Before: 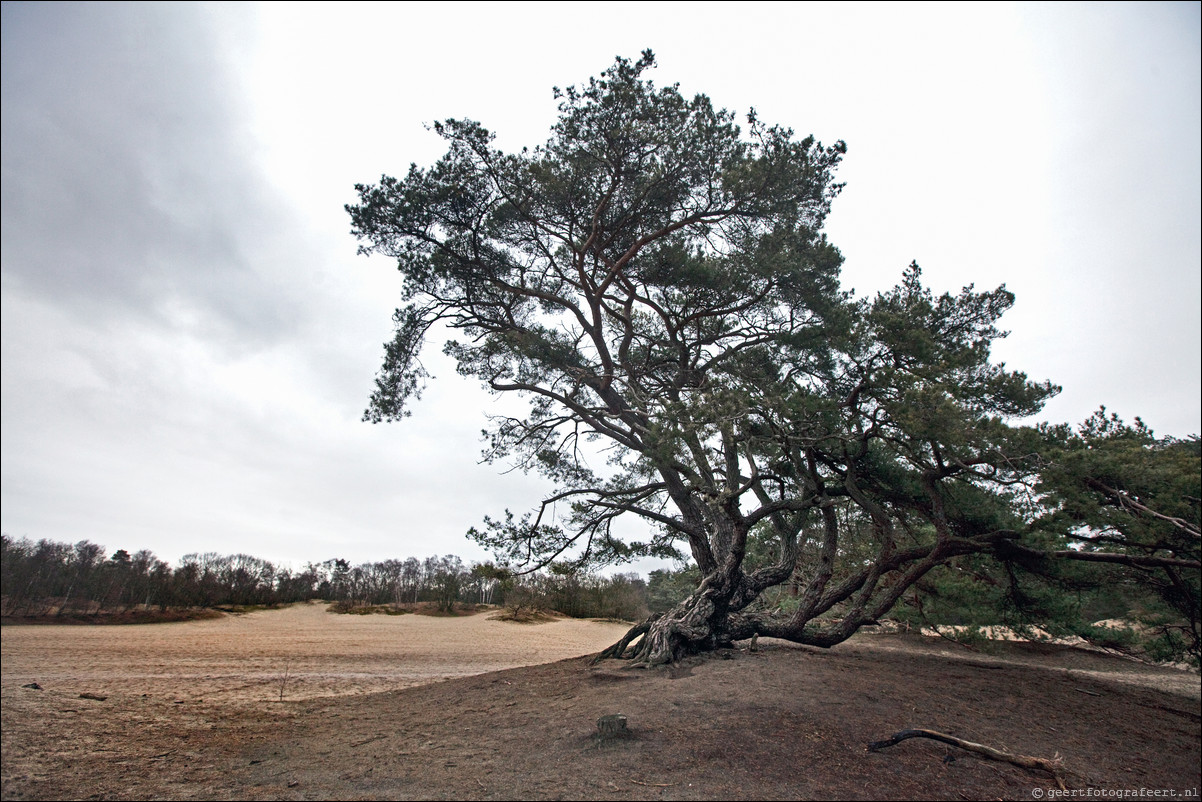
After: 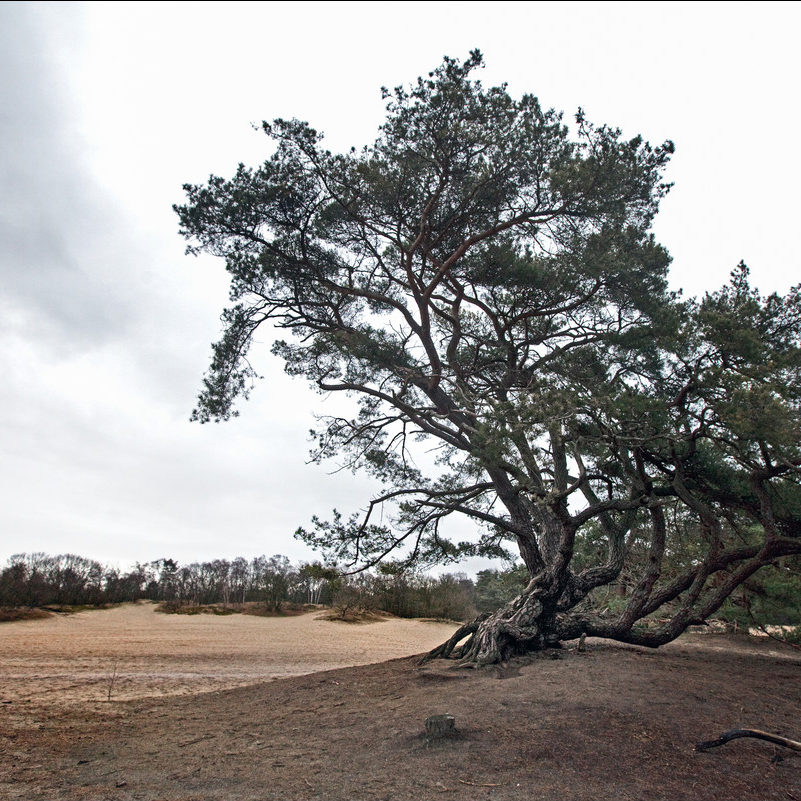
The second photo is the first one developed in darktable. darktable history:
crop and rotate: left 14.318%, right 19.031%
